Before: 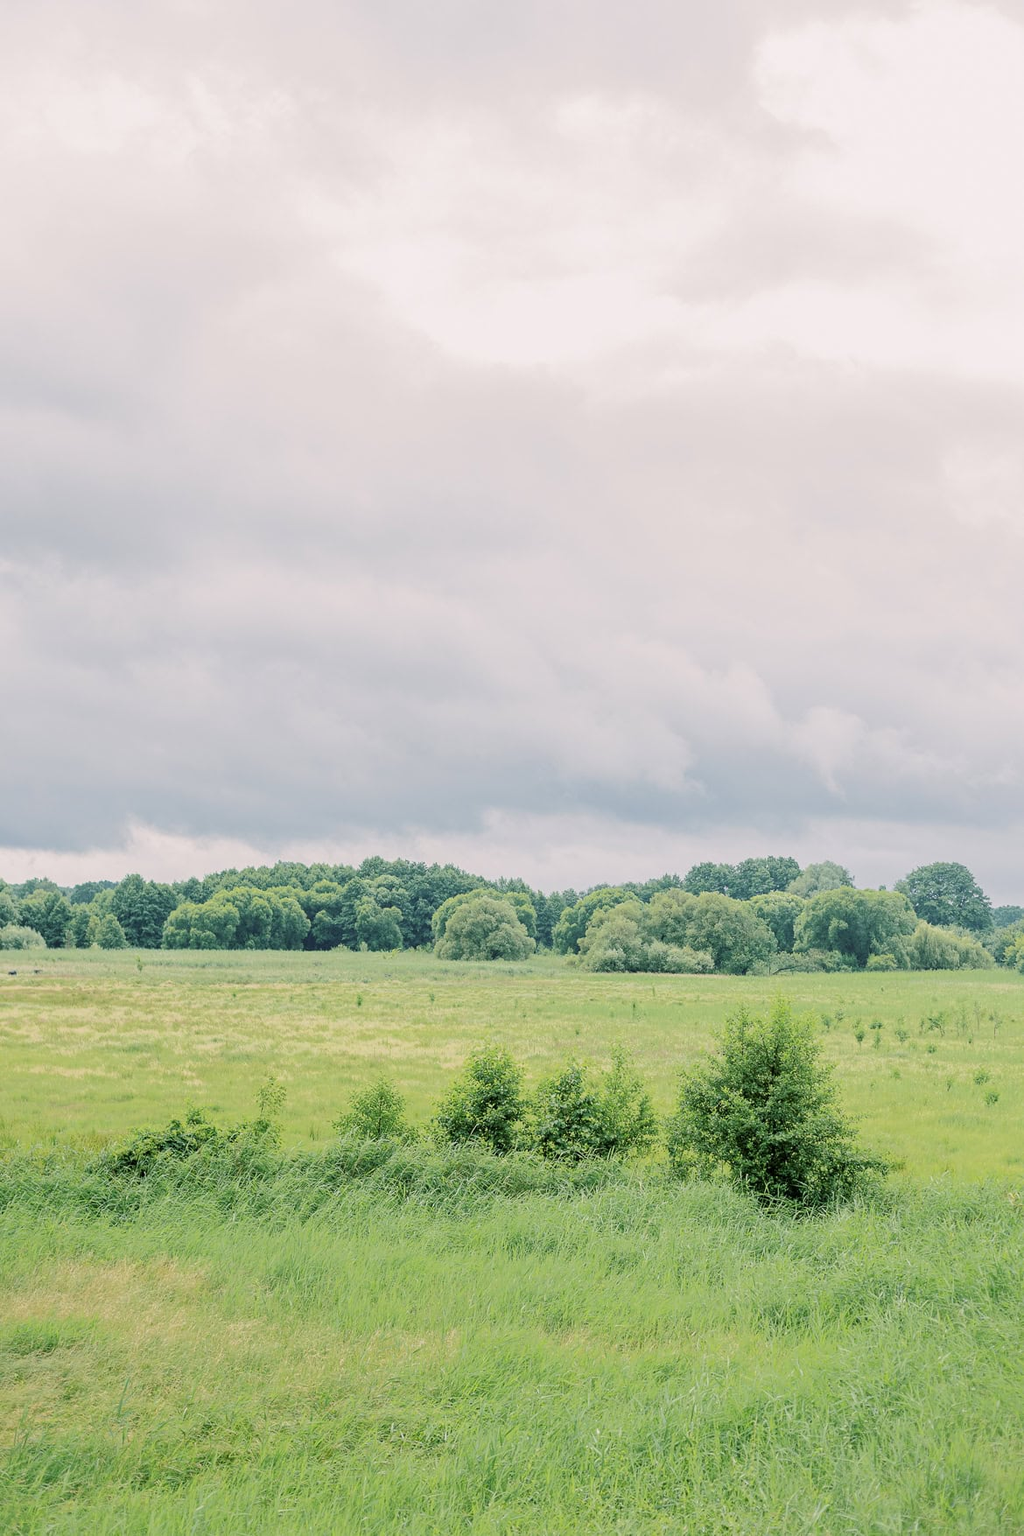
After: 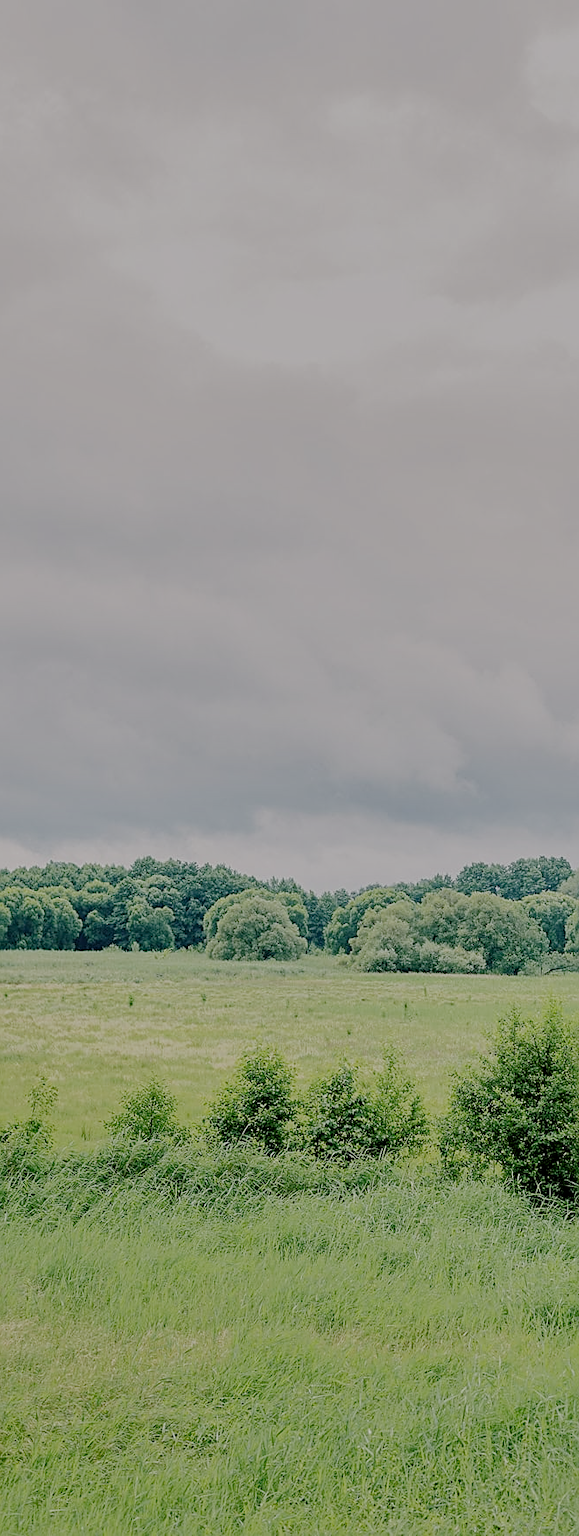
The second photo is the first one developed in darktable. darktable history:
crop and rotate: left 22.364%, right 21.042%
sharpen: on, module defaults
contrast brightness saturation: brightness -0.088
filmic rgb: black relative exposure -7.19 EV, white relative exposure 5.34 EV, hardness 3.03, preserve chrominance no, color science v5 (2021)
shadows and highlights: shadows 43.64, white point adjustment -1.35, soften with gaussian
